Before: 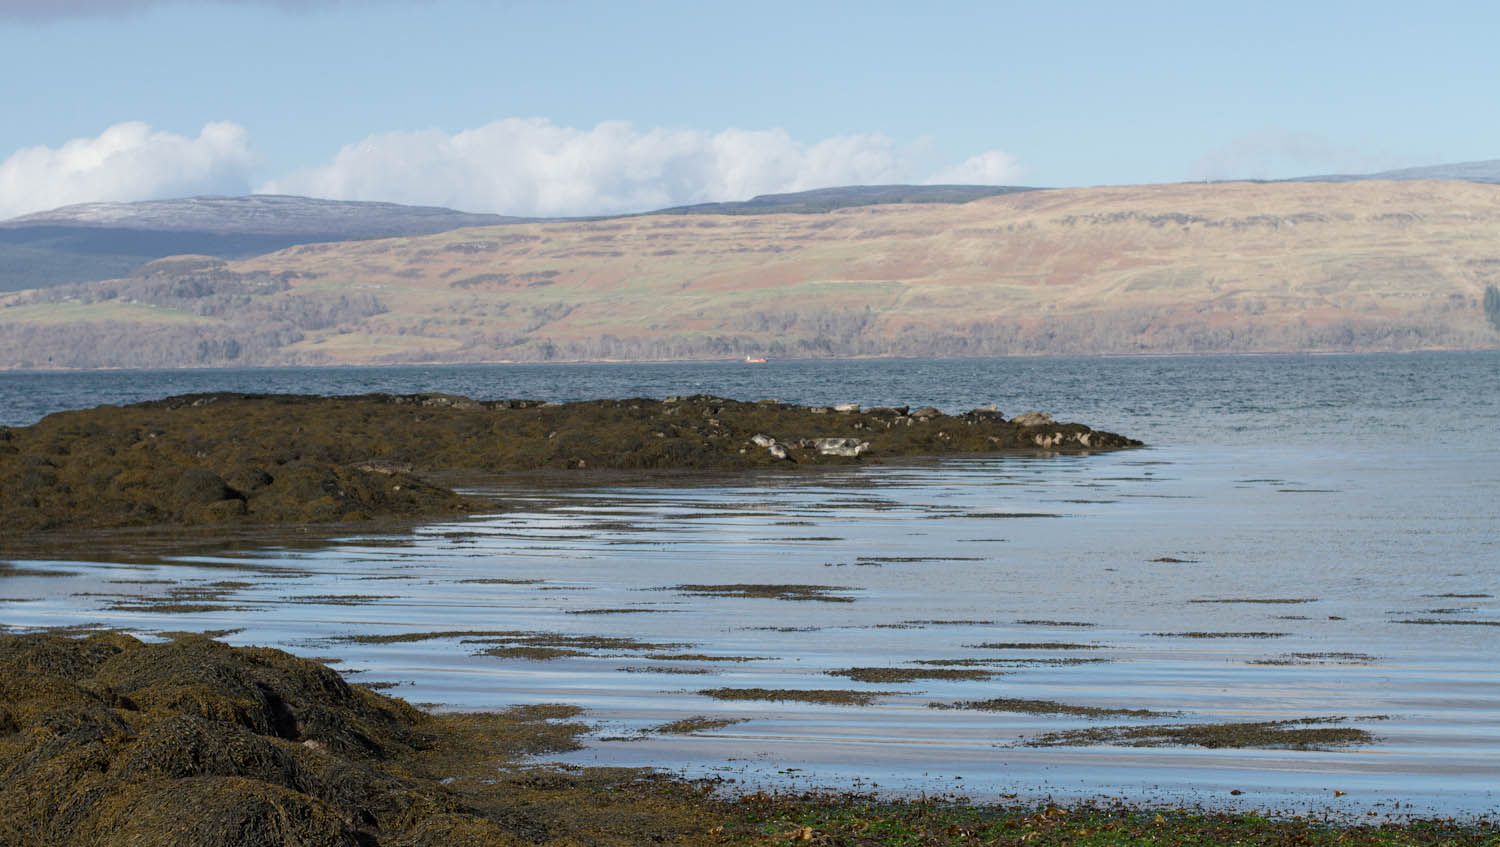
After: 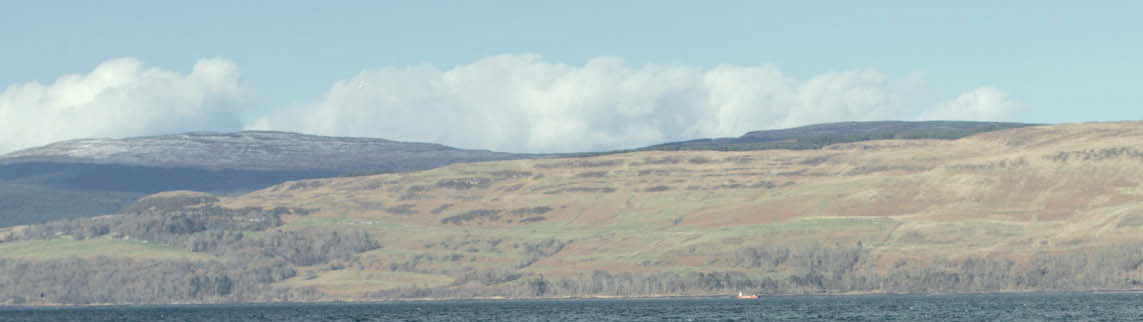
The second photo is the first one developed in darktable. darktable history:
crop: left 0.579%, top 7.627%, right 23.167%, bottom 54.275%
local contrast: on, module defaults
color correction: highlights a* -4.73, highlights b* 5.06, saturation 0.97
